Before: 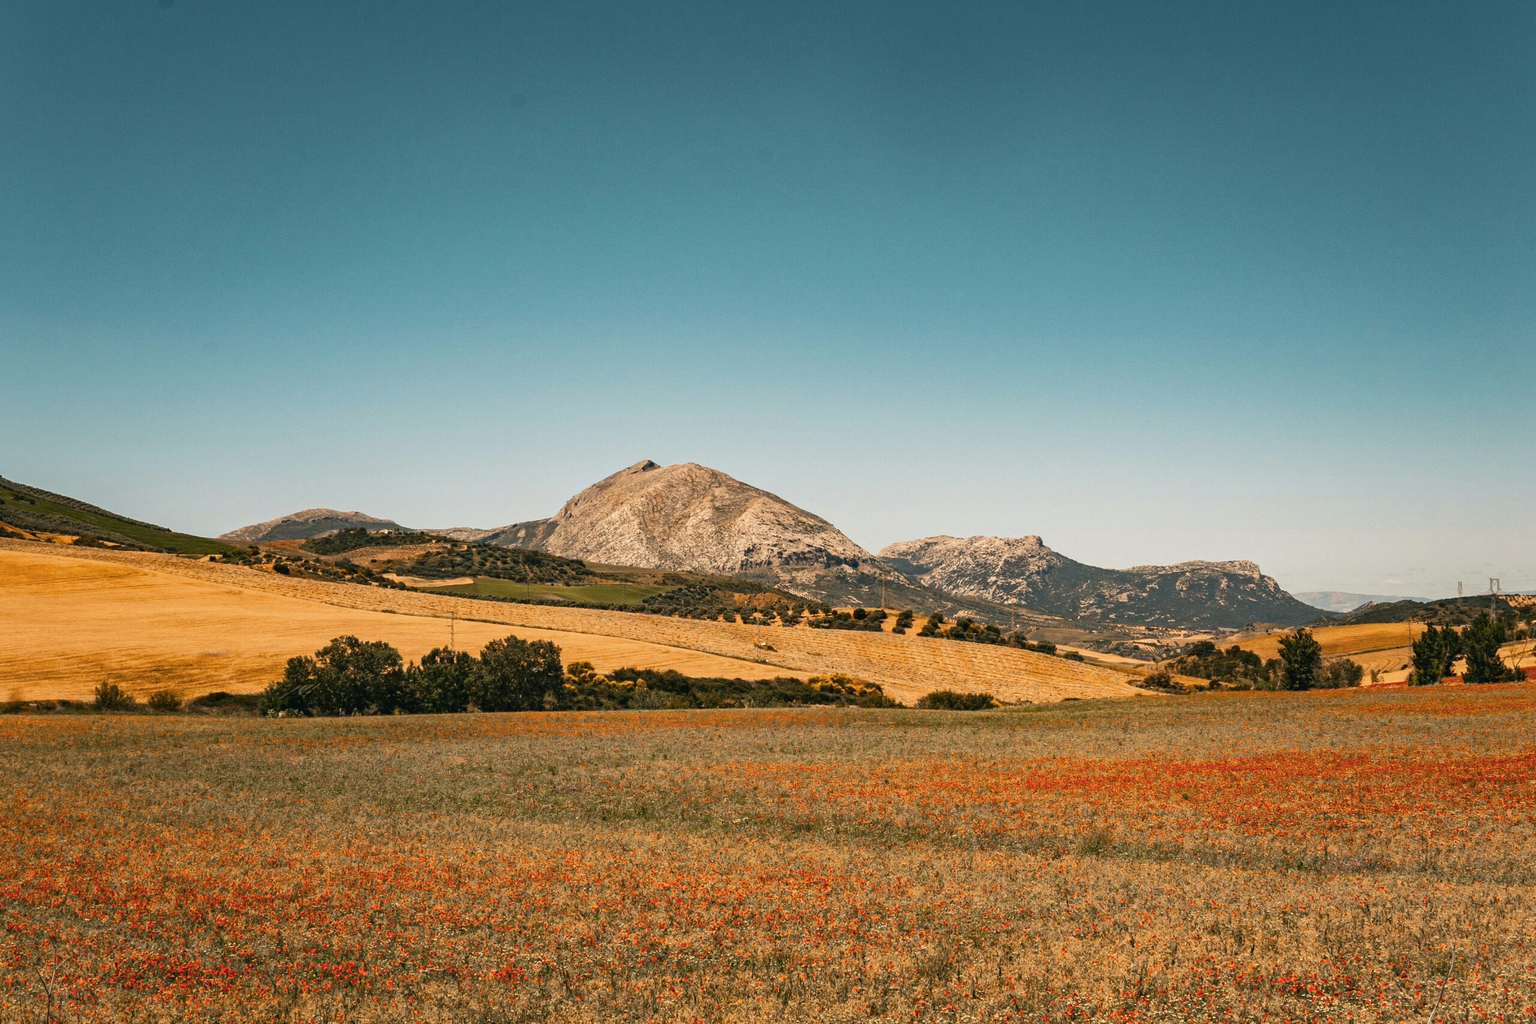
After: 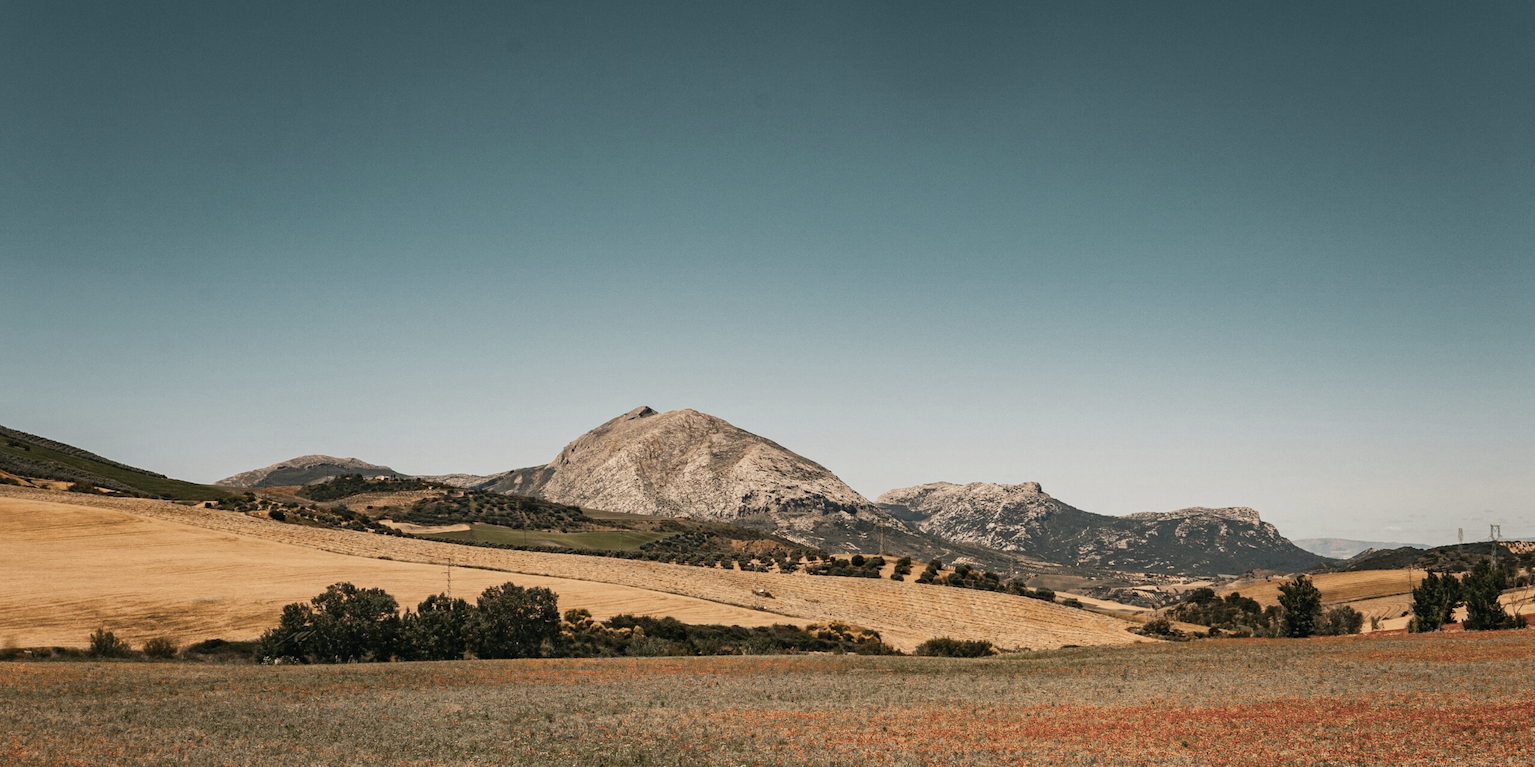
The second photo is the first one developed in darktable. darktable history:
exposure: compensate highlight preservation false
crop: left 0.387%, top 5.469%, bottom 19.809%
contrast brightness saturation: contrast 0.1, saturation -0.36
graduated density: on, module defaults
